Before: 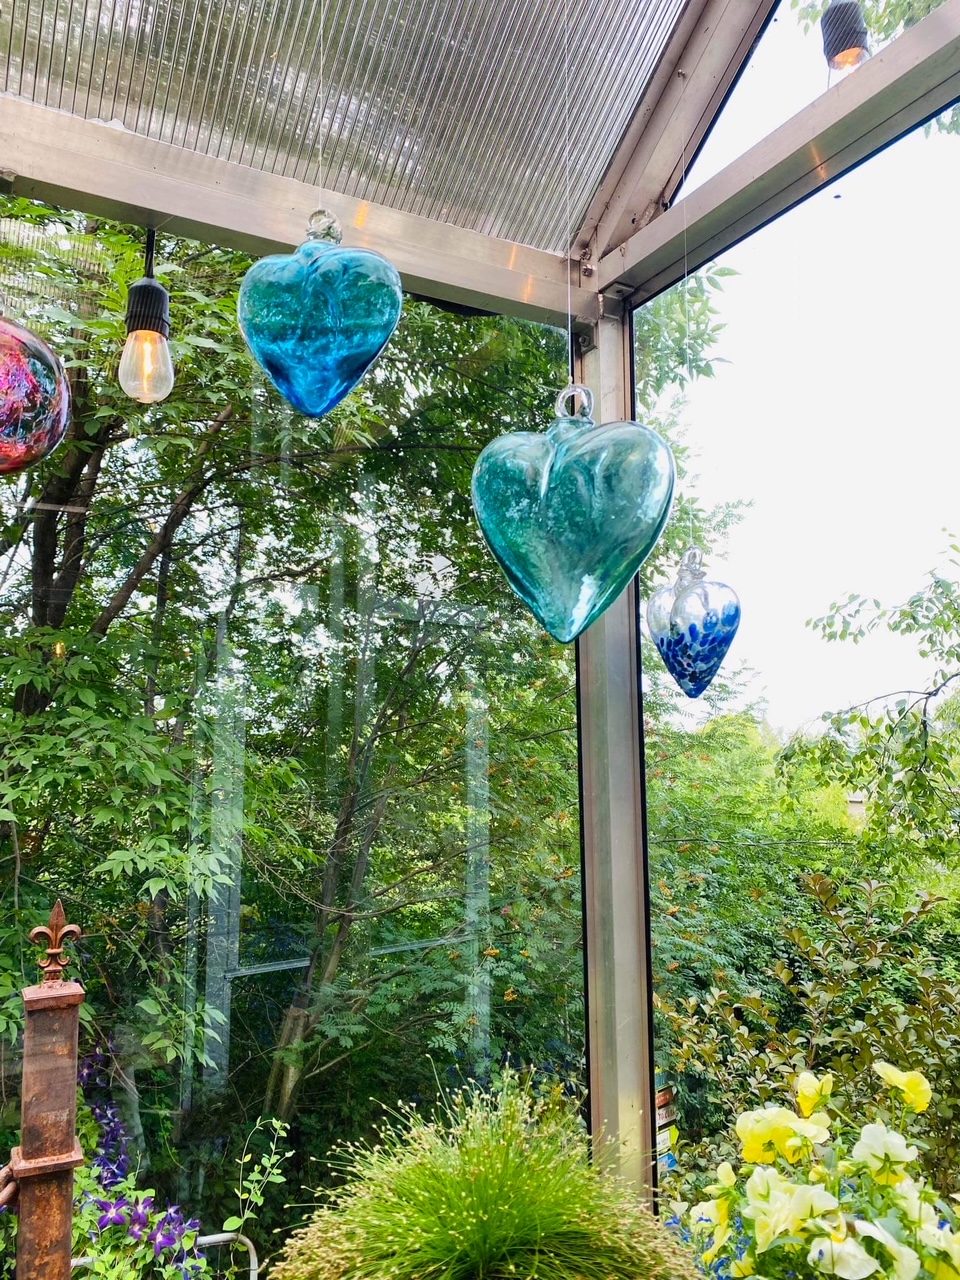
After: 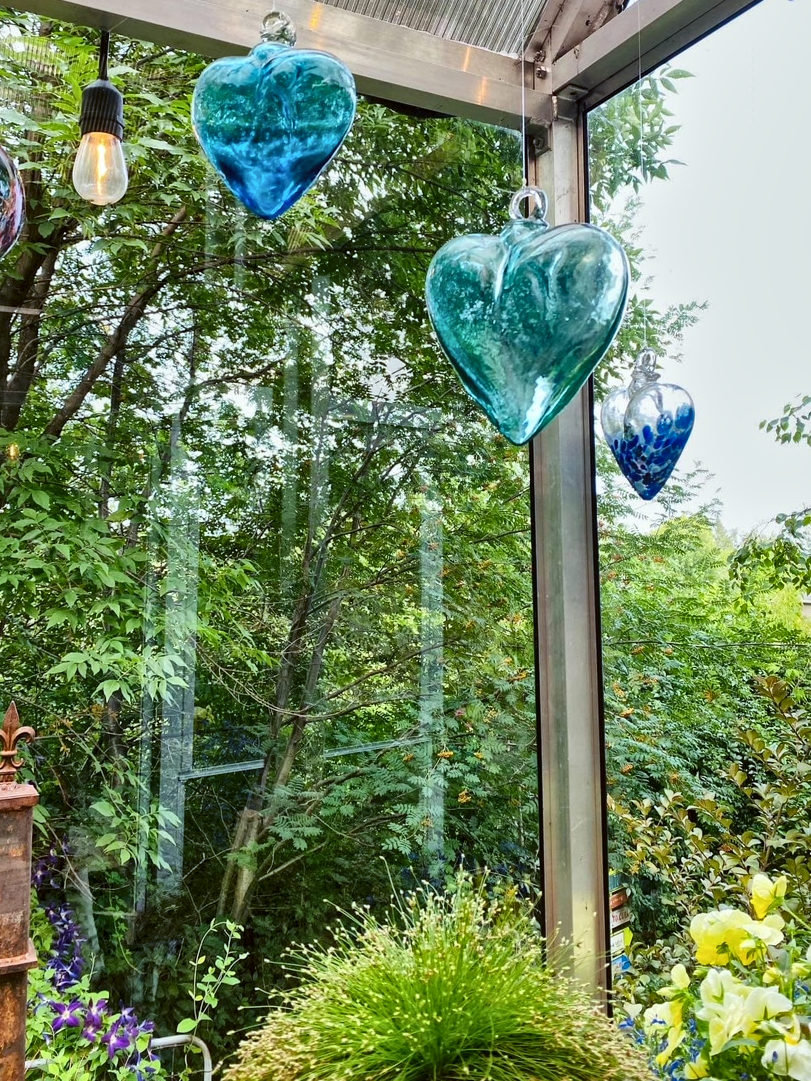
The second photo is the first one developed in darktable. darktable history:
crop and rotate: left 4.842%, top 15.51%, right 10.668%
local contrast: mode bilateral grid, contrast 20, coarseness 19, detail 163%, midtone range 0.2
exposure: exposure -0.01 EV, compensate highlight preservation false
shadows and highlights: soften with gaussian
color balance: lift [1.004, 1.002, 1.002, 0.998], gamma [1, 1.007, 1.002, 0.993], gain [1, 0.977, 1.013, 1.023], contrast -3.64%
